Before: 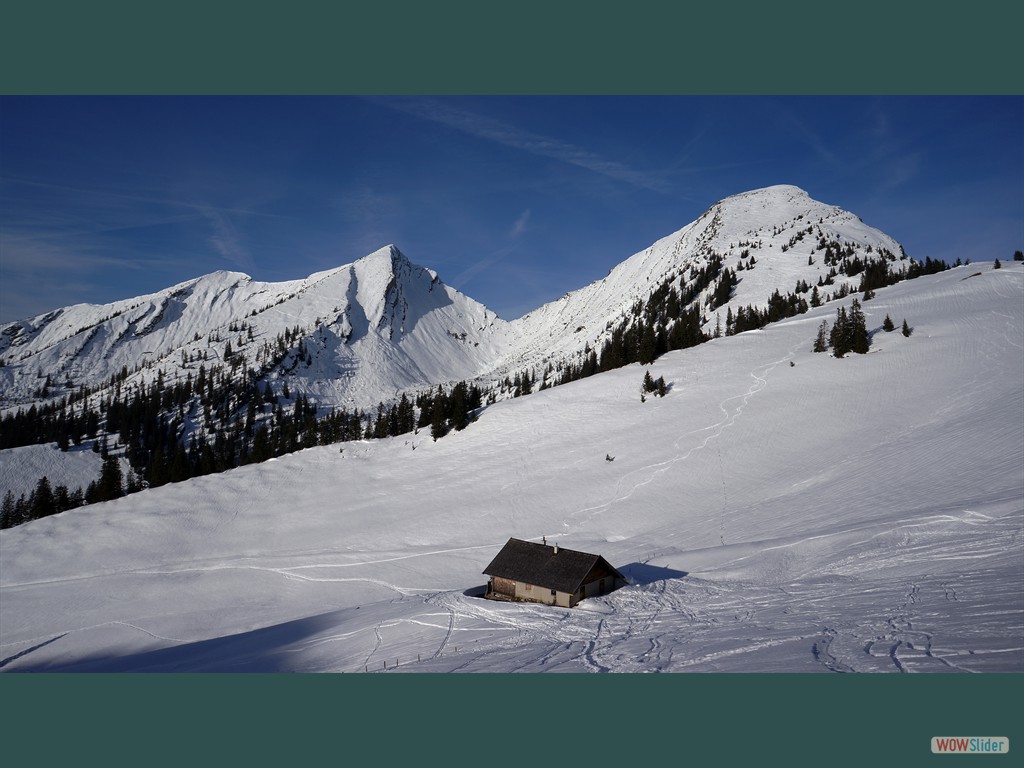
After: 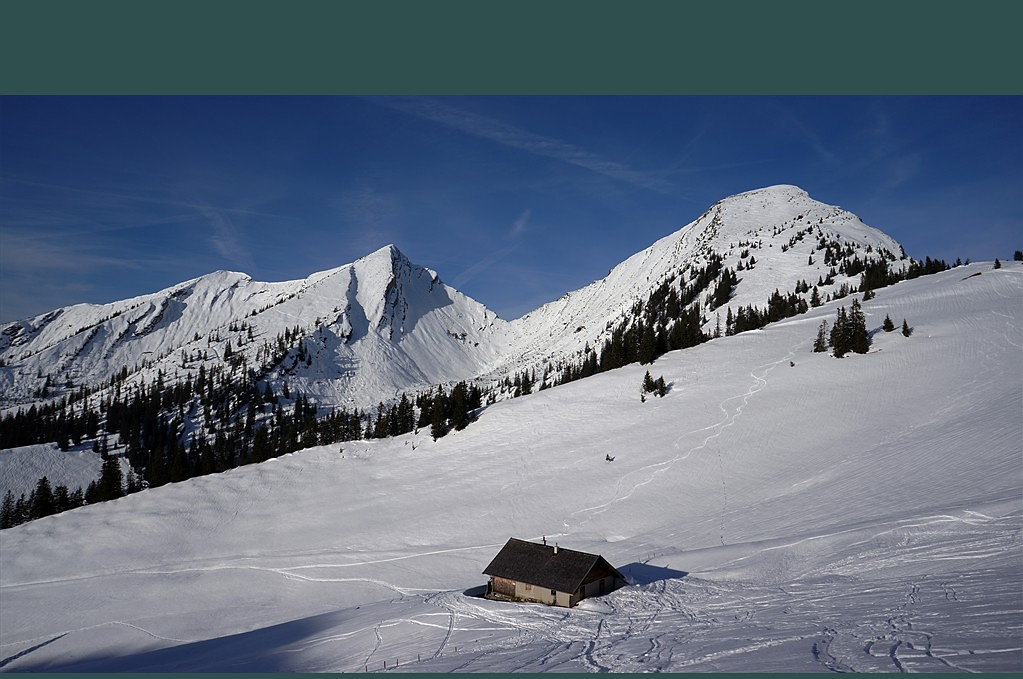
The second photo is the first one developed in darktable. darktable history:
sharpen: radius 0.969, amount 0.604
crop and rotate: top 0%, bottom 11.49%
